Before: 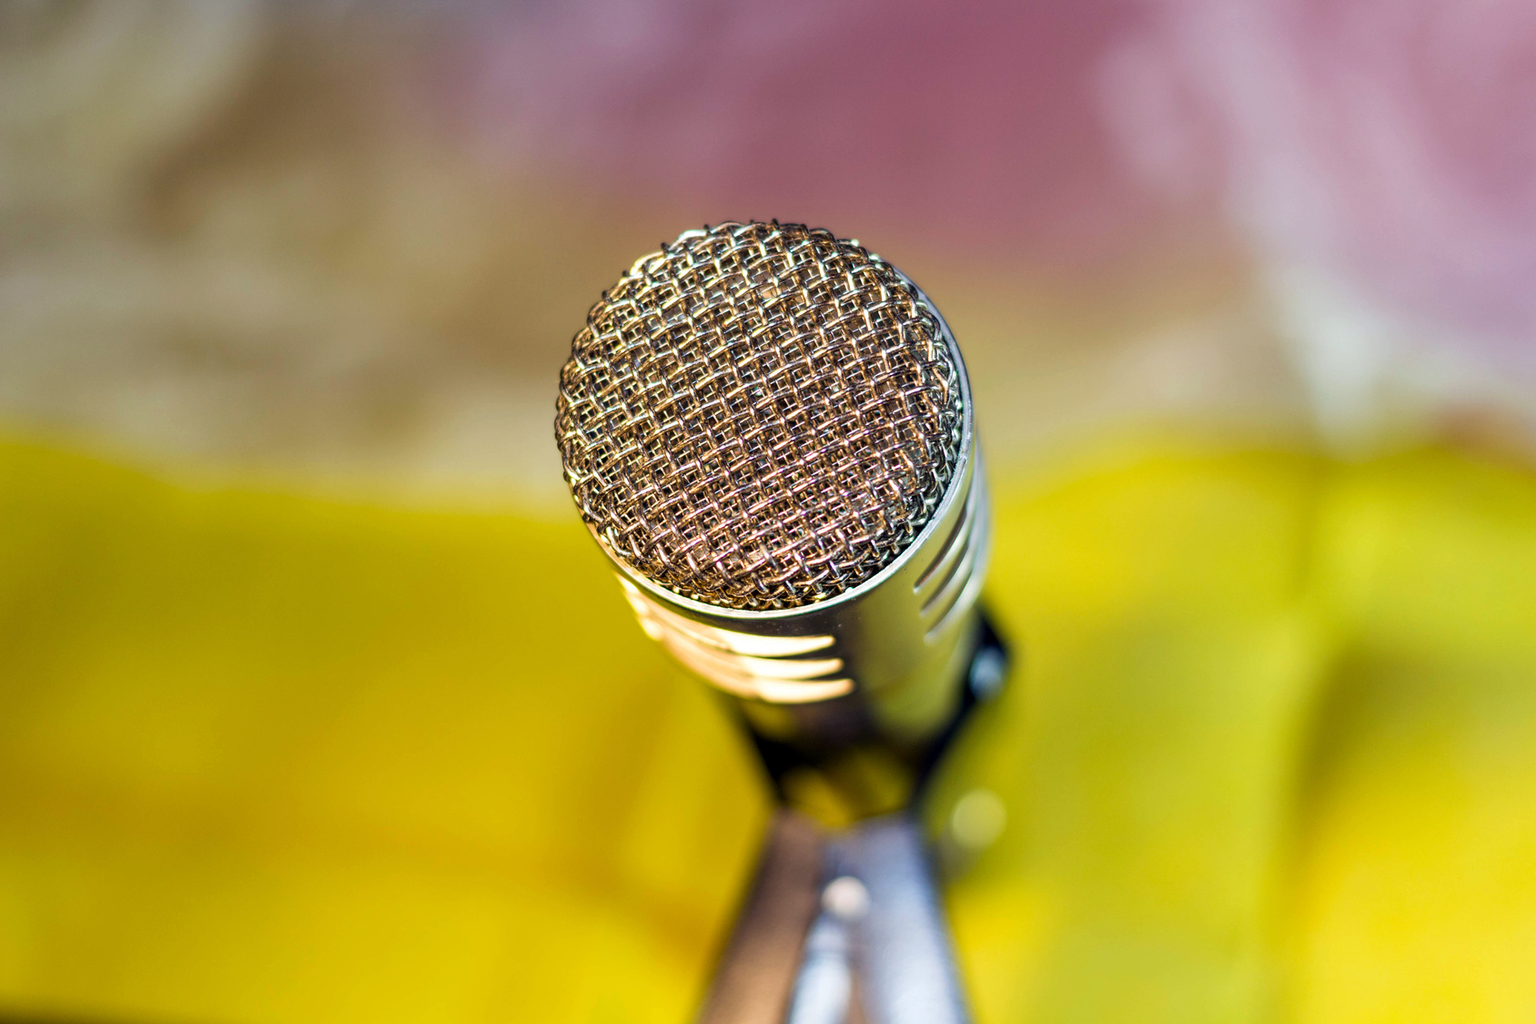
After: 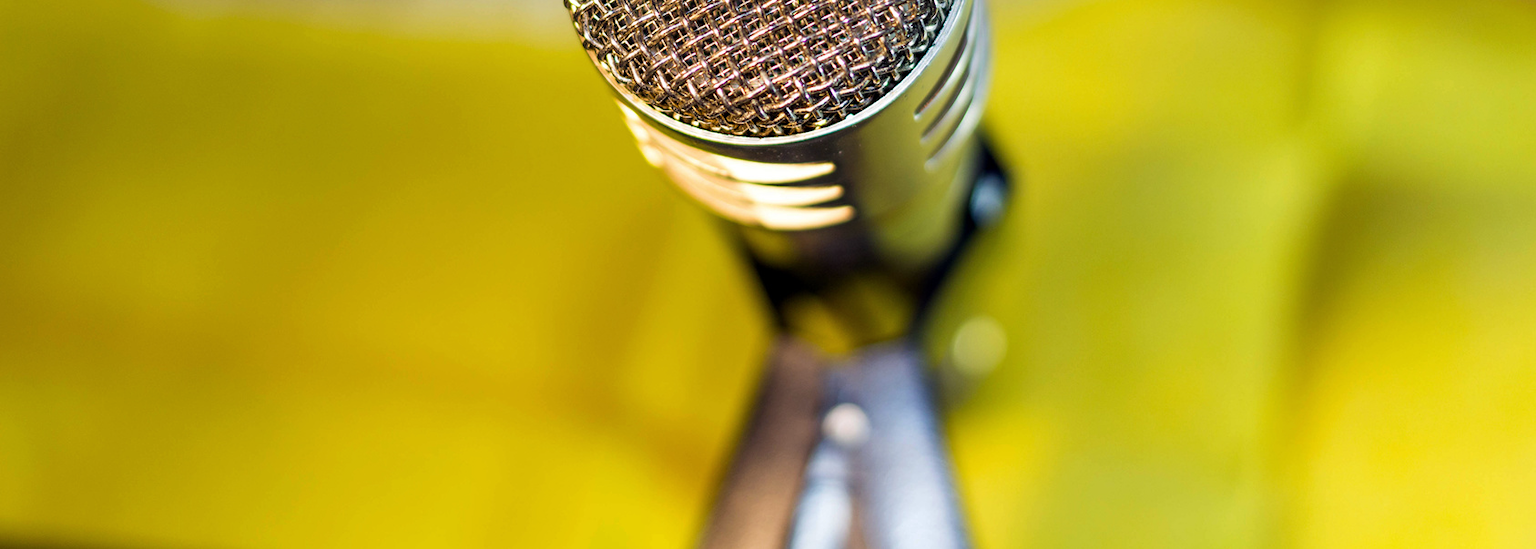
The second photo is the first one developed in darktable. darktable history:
exposure: compensate highlight preservation false
crop and rotate: top 46.237%
levels: levels [0, 0.51, 1]
